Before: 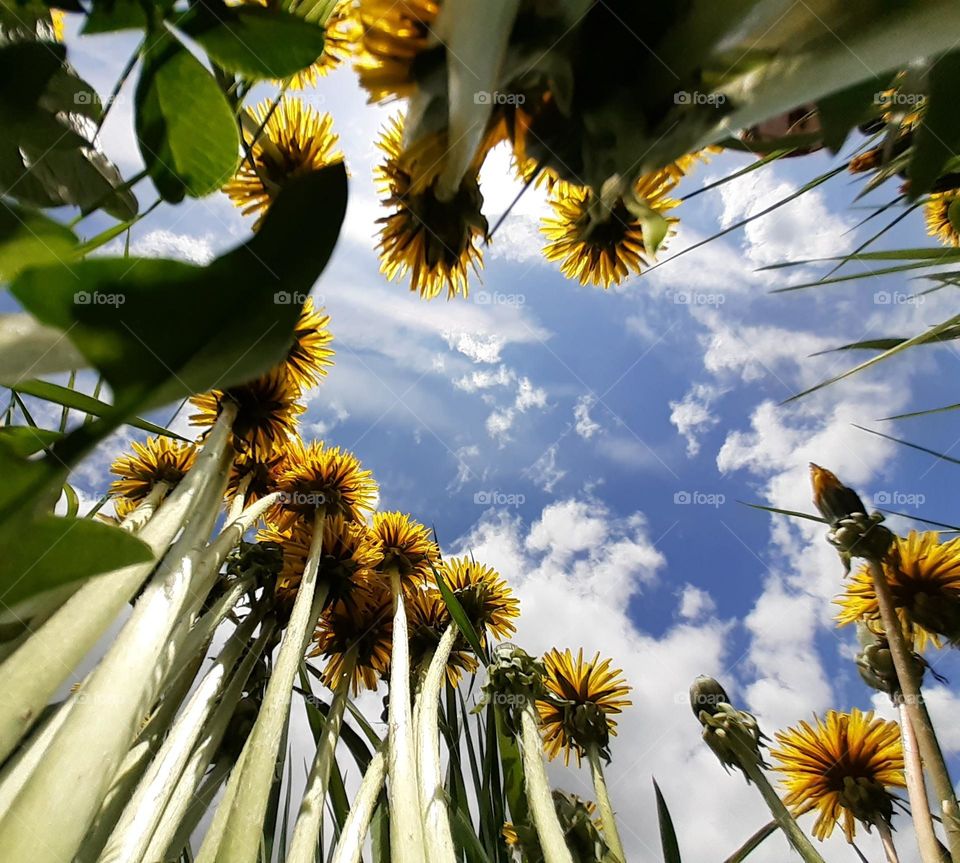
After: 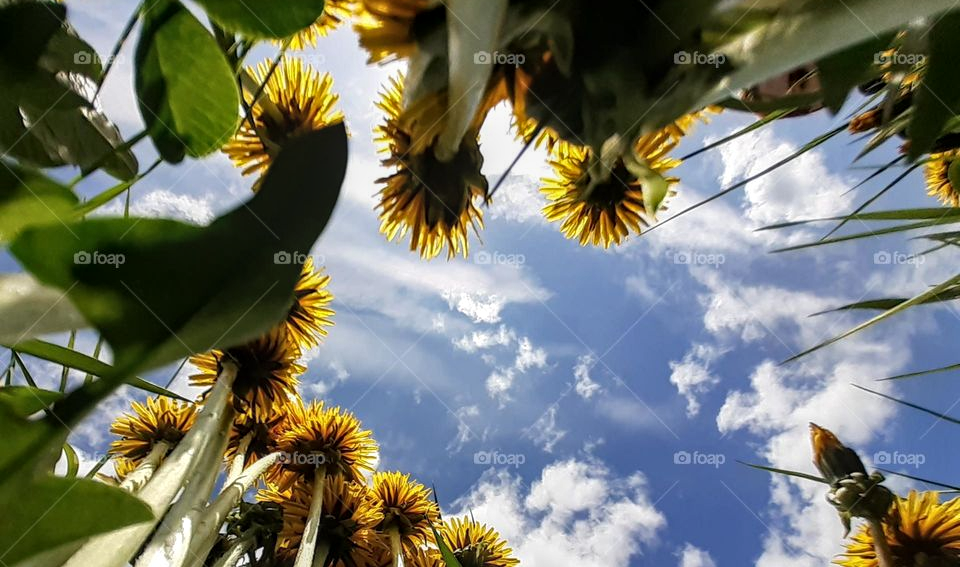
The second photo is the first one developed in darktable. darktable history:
local contrast: on, module defaults
exposure: compensate highlight preservation false
crop and rotate: top 4.741%, bottom 29.547%
